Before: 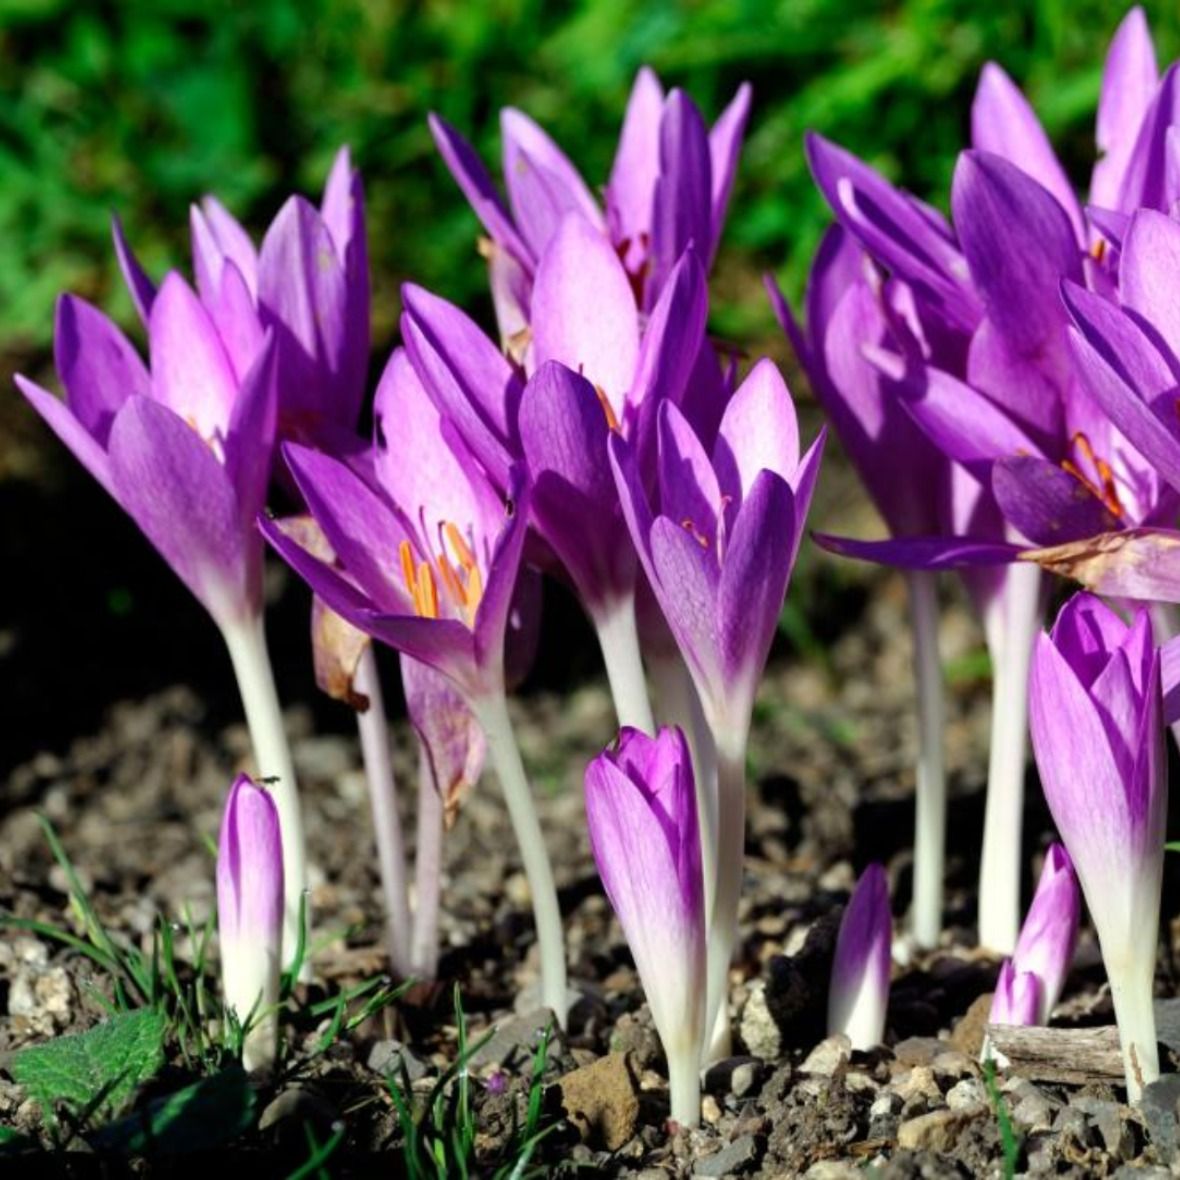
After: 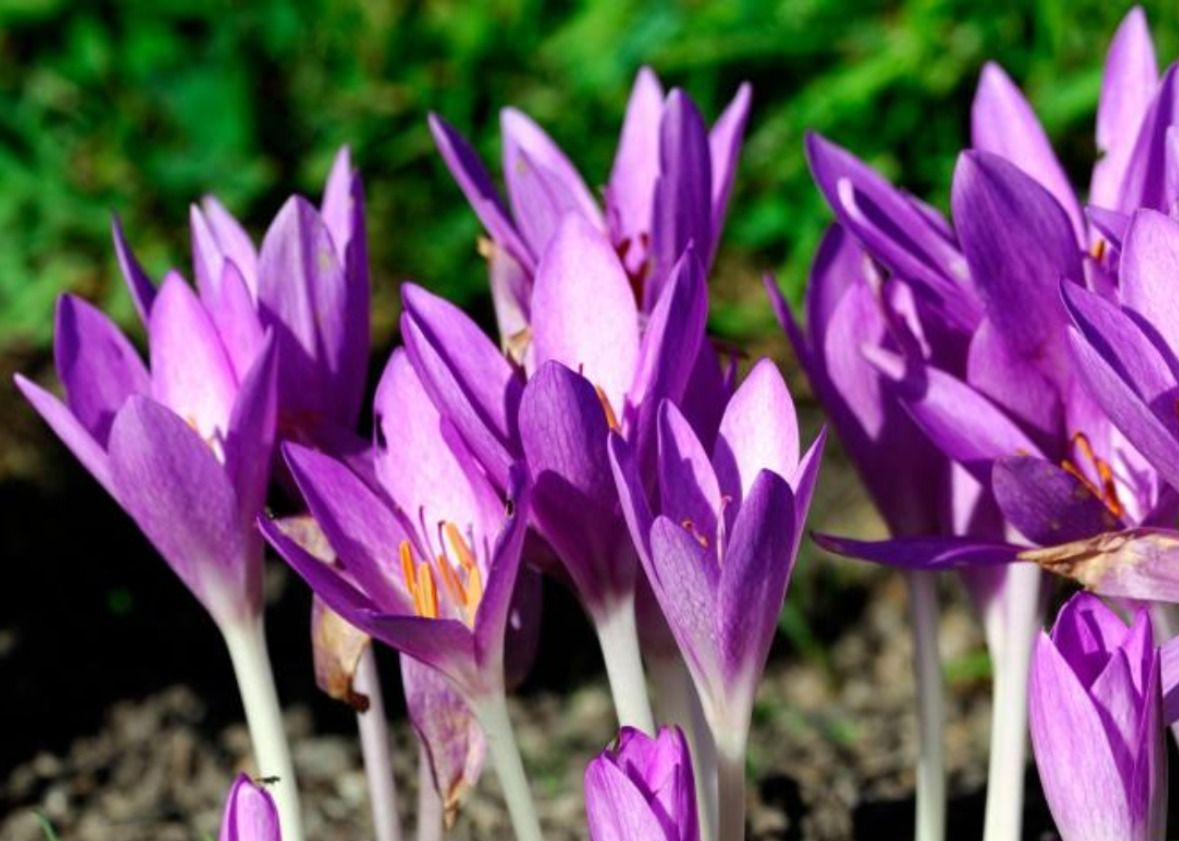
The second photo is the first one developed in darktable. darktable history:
crop: right 0%, bottom 28.705%
